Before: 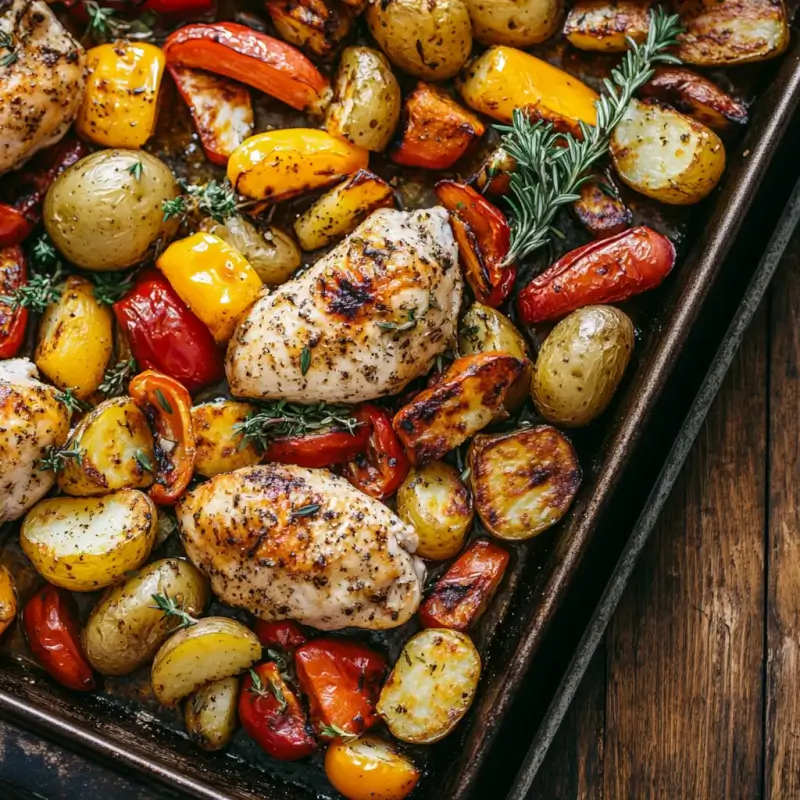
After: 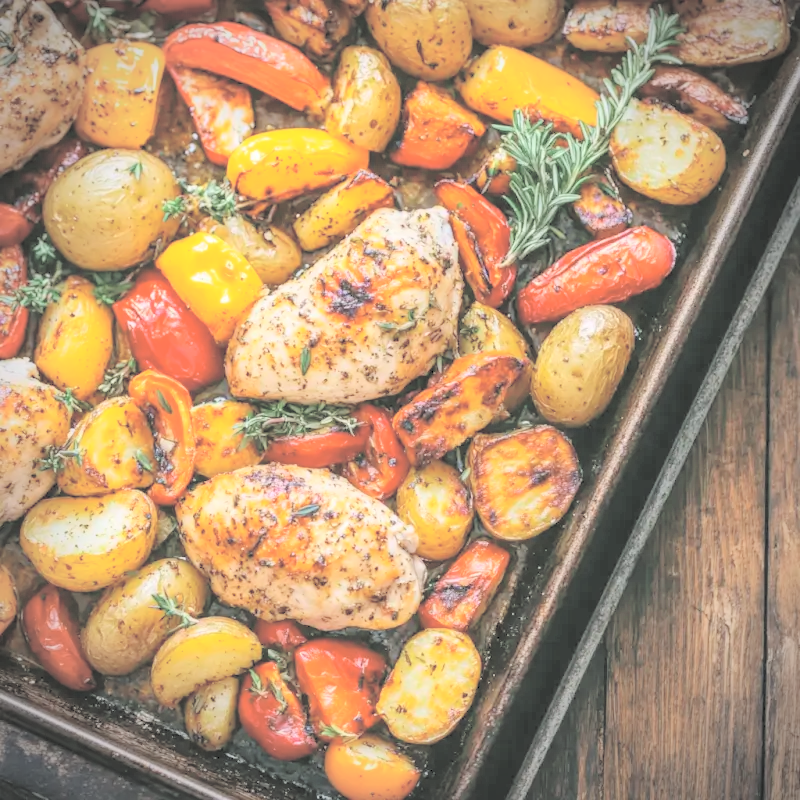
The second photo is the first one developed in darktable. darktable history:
vignetting: on, module defaults
contrast brightness saturation: brightness 0.983
